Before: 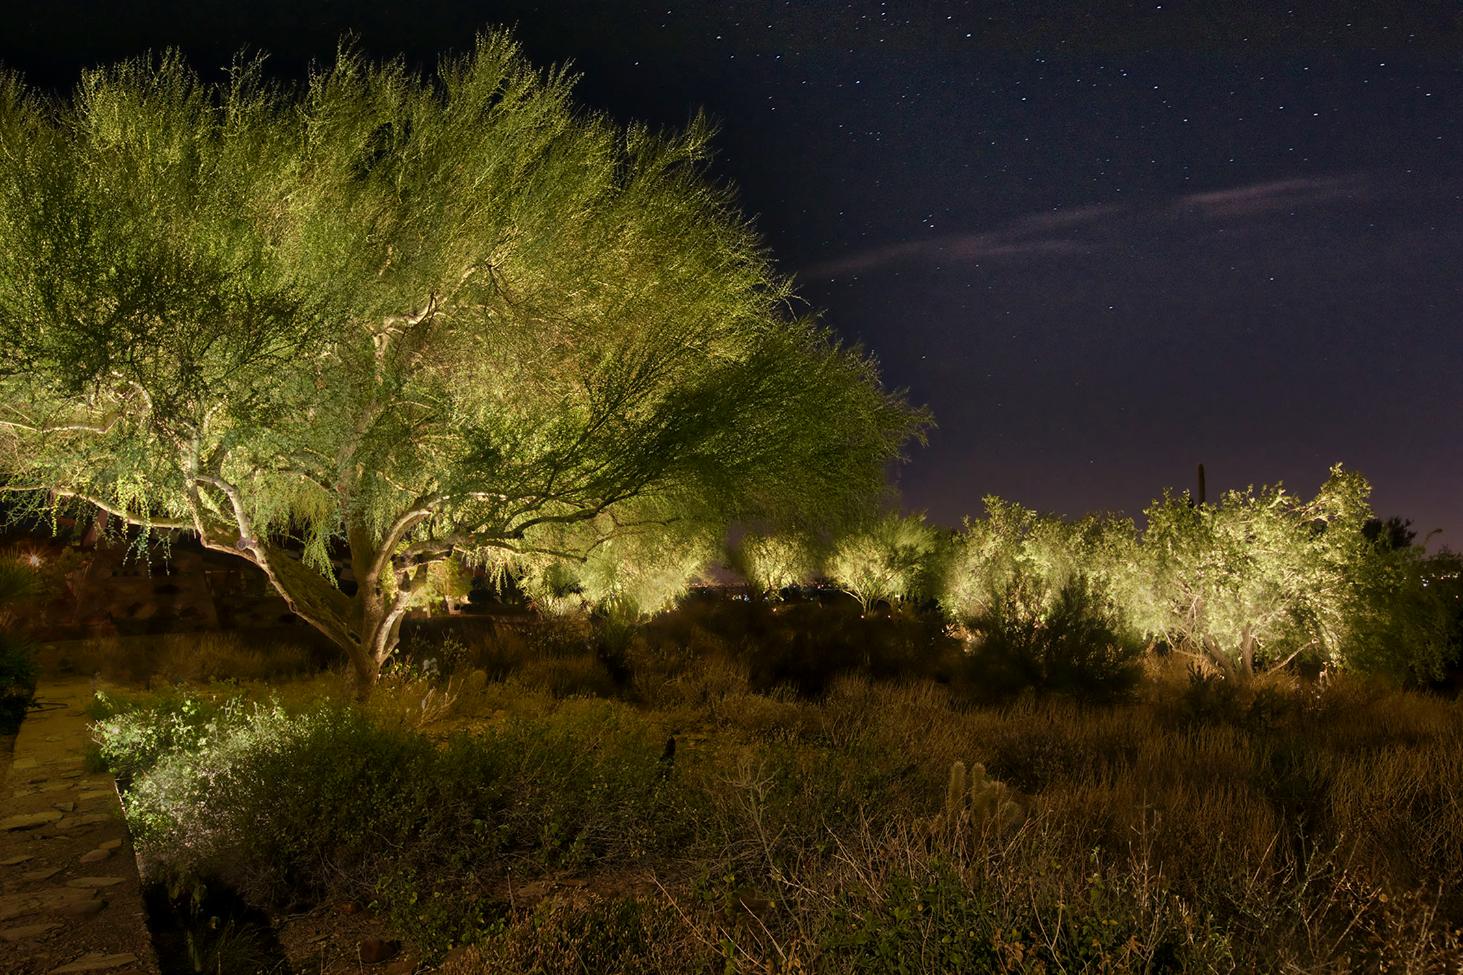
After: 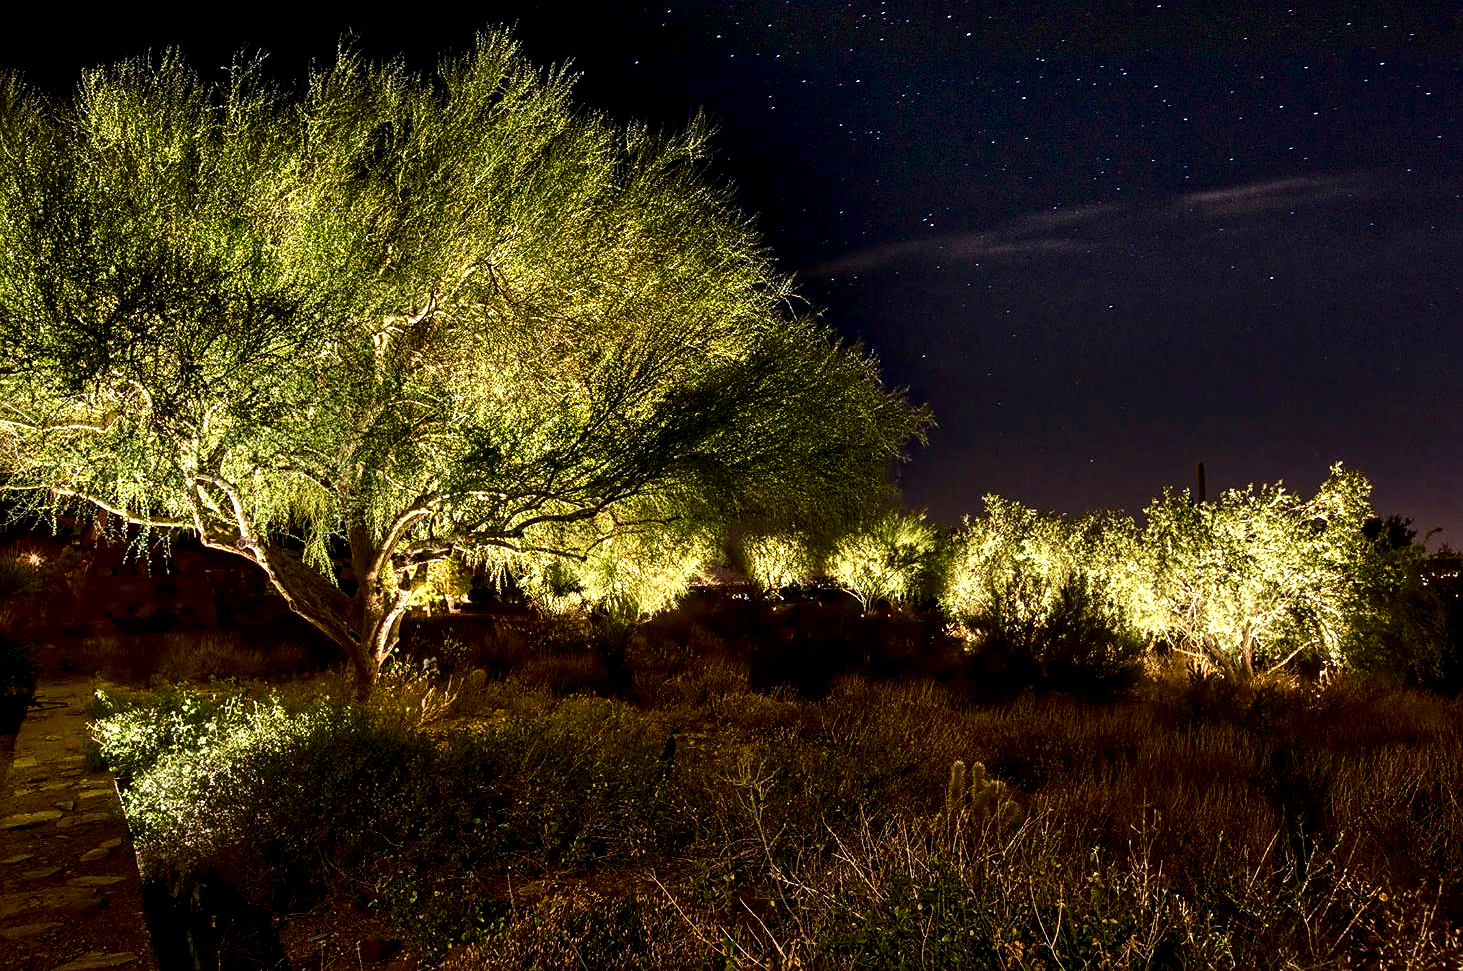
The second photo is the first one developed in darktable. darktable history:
sharpen: on, module defaults
crop: top 0.191%, bottom 0.206%
exposure: exposure 0.73 EV, compensate exposure bias true, compensate highlight preservation false
contrast brightness saturation: contrast 0.187, brightness -0.238, saturation 0.119
local contrast: highlights 64%, shadows 54%, detail 169%, midtone range 0.508
